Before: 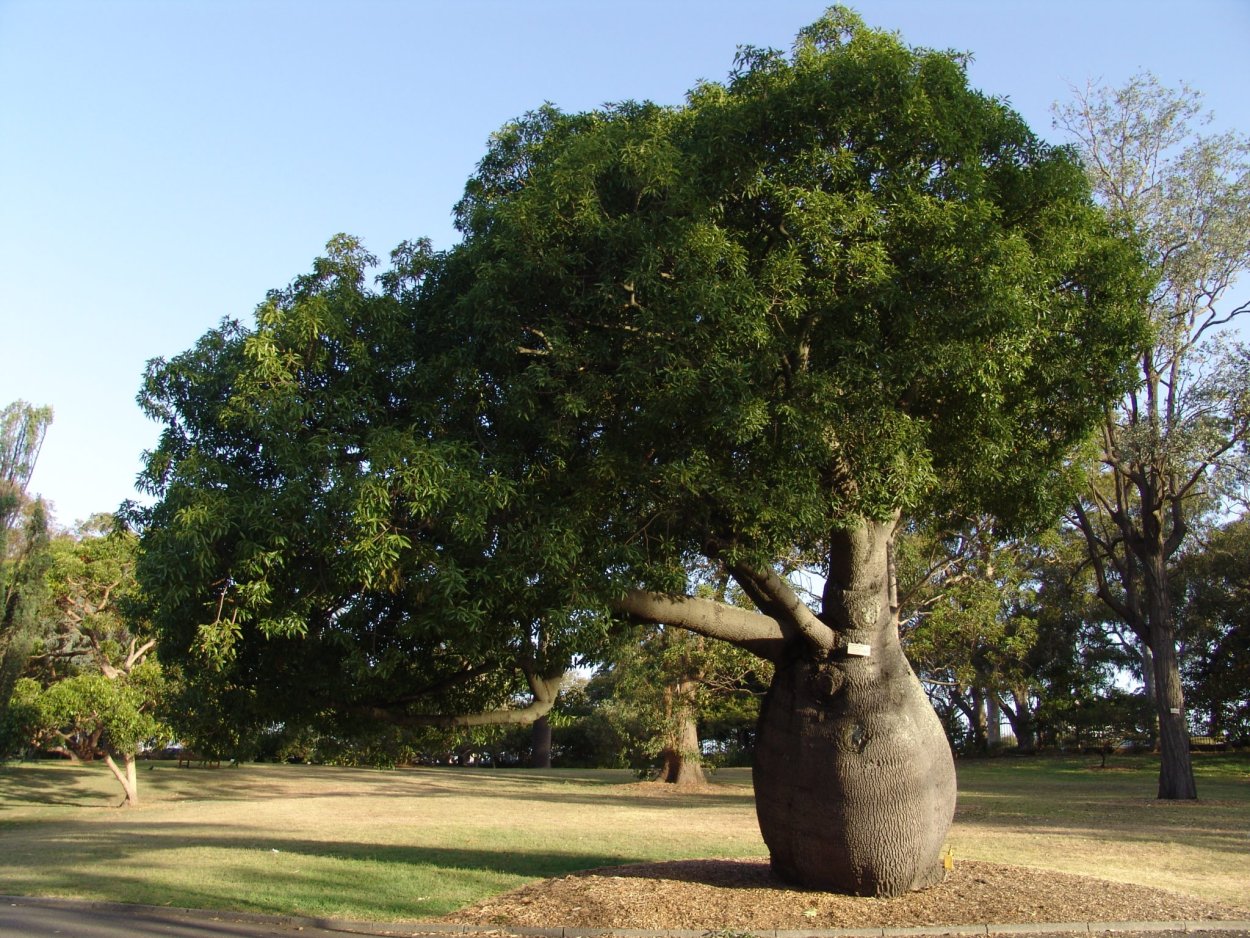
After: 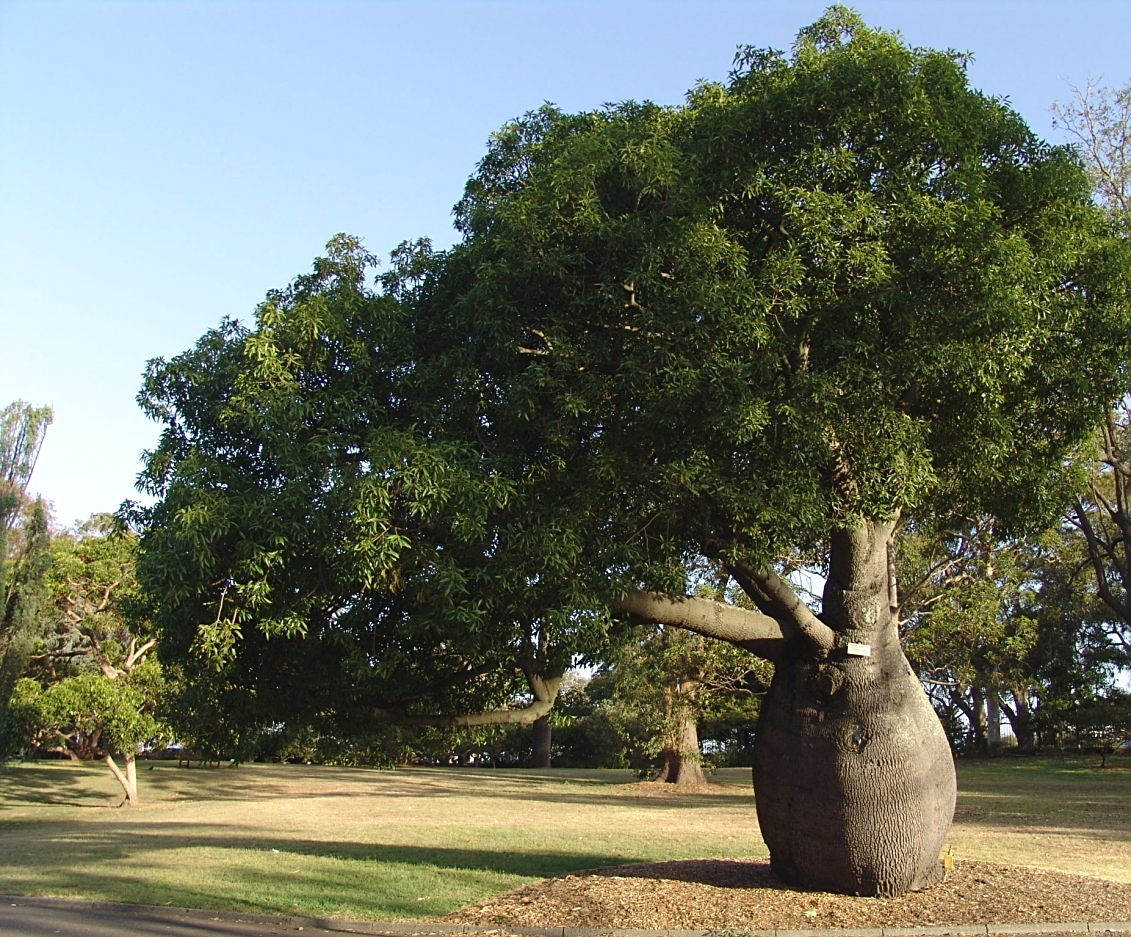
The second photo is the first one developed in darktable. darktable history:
crop: right 9.496%, bottom 0.038%
exposure: black level correction -0.003, exposure 0.032 EV, compensate highlight preservation false
sharpen: amount 0.498
